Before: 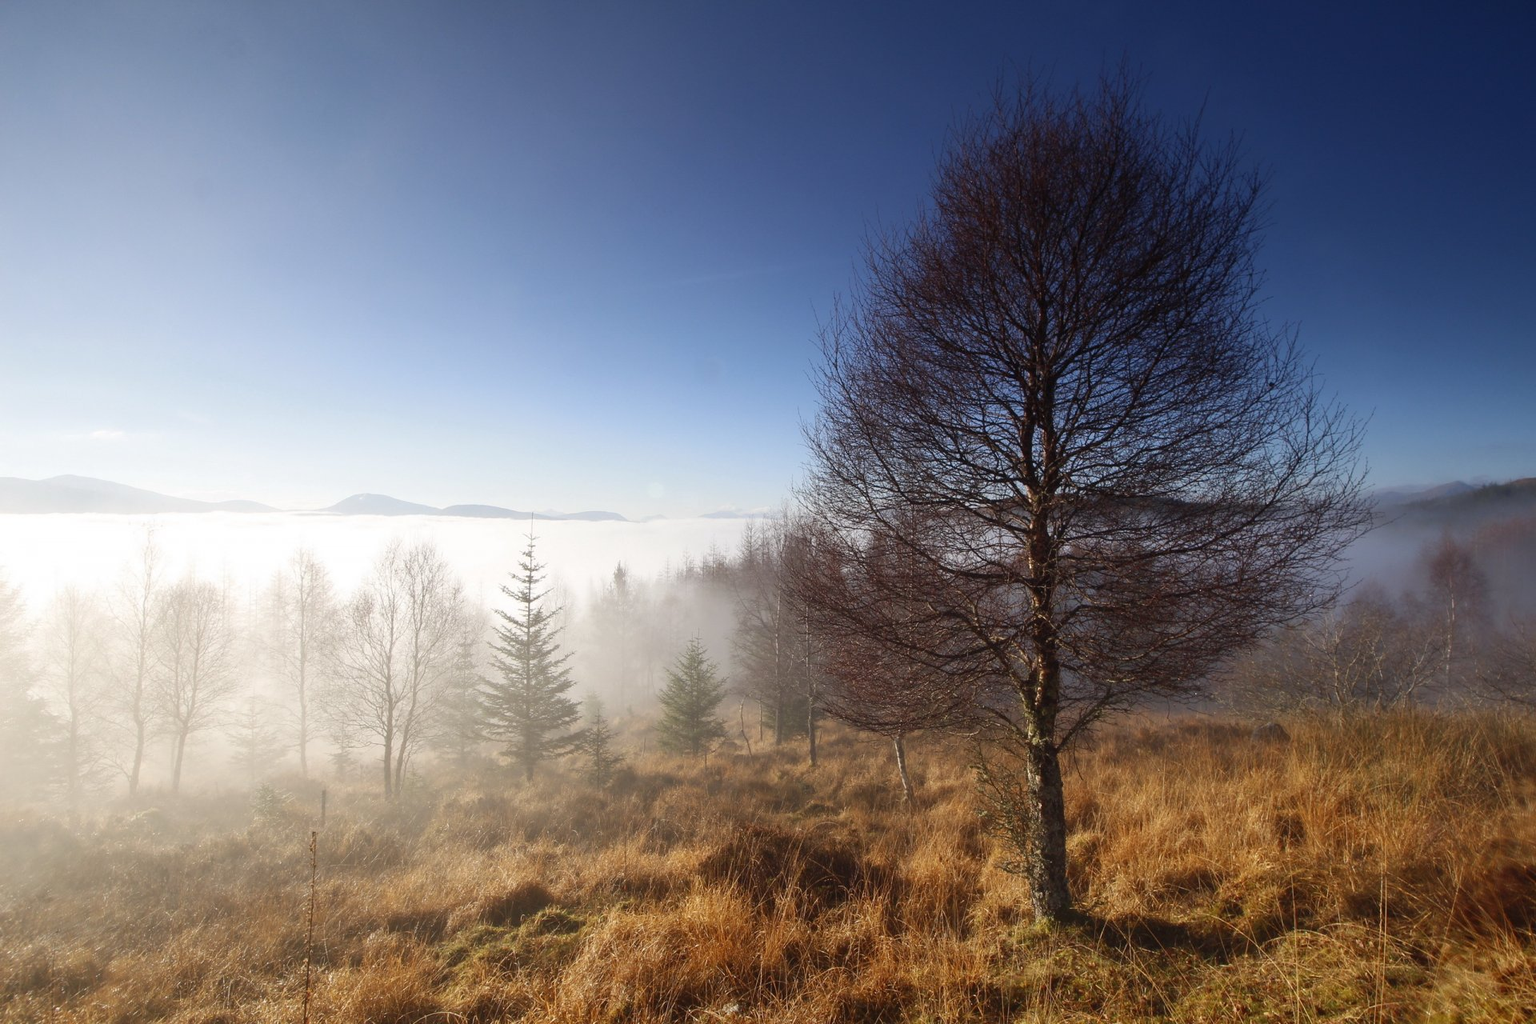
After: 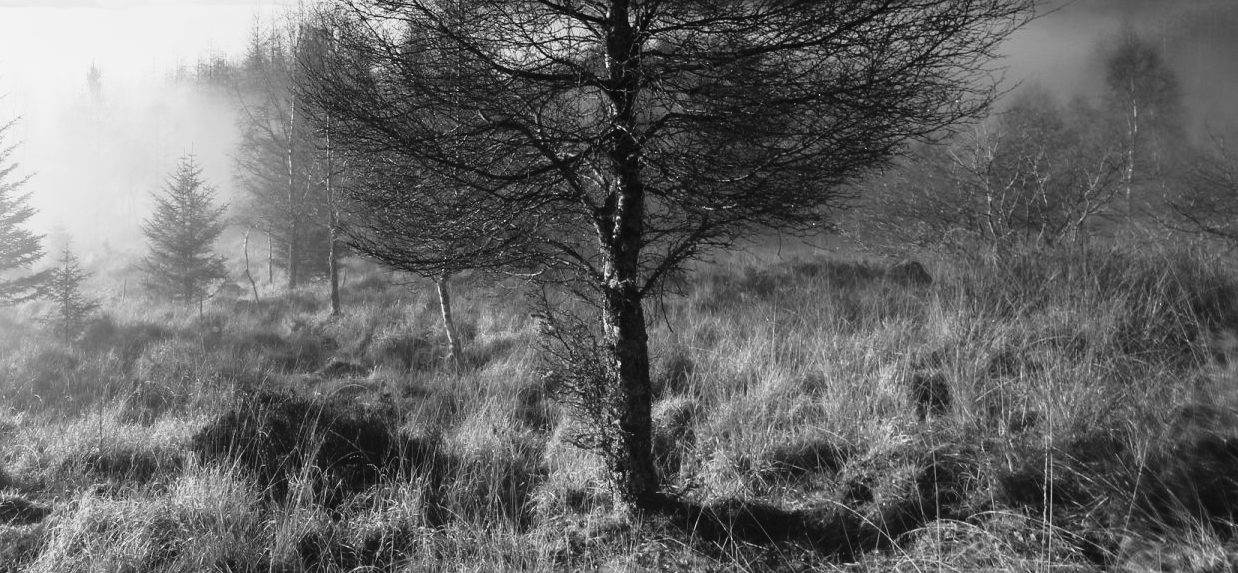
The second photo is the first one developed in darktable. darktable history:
crop and rotate: left 35.509%, top 50.238%, bottom 4.934%
contrast brightness saturation: saturation 0.1
tone curve: curves: ch0 [(0, 0) (0.046, 0.031) (0.163, 0.114) (0.391, 0.432) (0.488, 0.561) (0.695, 0.839) (0.785, 0.904) (1, 0.965)]; ch1 [(0, 0) (0.248, 0.252) (0.427, 0.412) (0.482, 0.462) (0.499, 0.499) (0.518, 0.518) (0.535, 0.577) (0.585, 0.623) (0.679, 0.743) (0.788, 0.809) (1, 1)]; ch2 [(0, 0) (0.313, 0.262) (0.427, 0.417) (0.473, 0.47) (0.503, 0.503) (0.523, 0.515) (0.557, 0.596) (0.598, 0.646) (0.708, 0.771) (1, 1)], color space Lab, independent channels, preserve colors none
monochrome: on, module defaults
